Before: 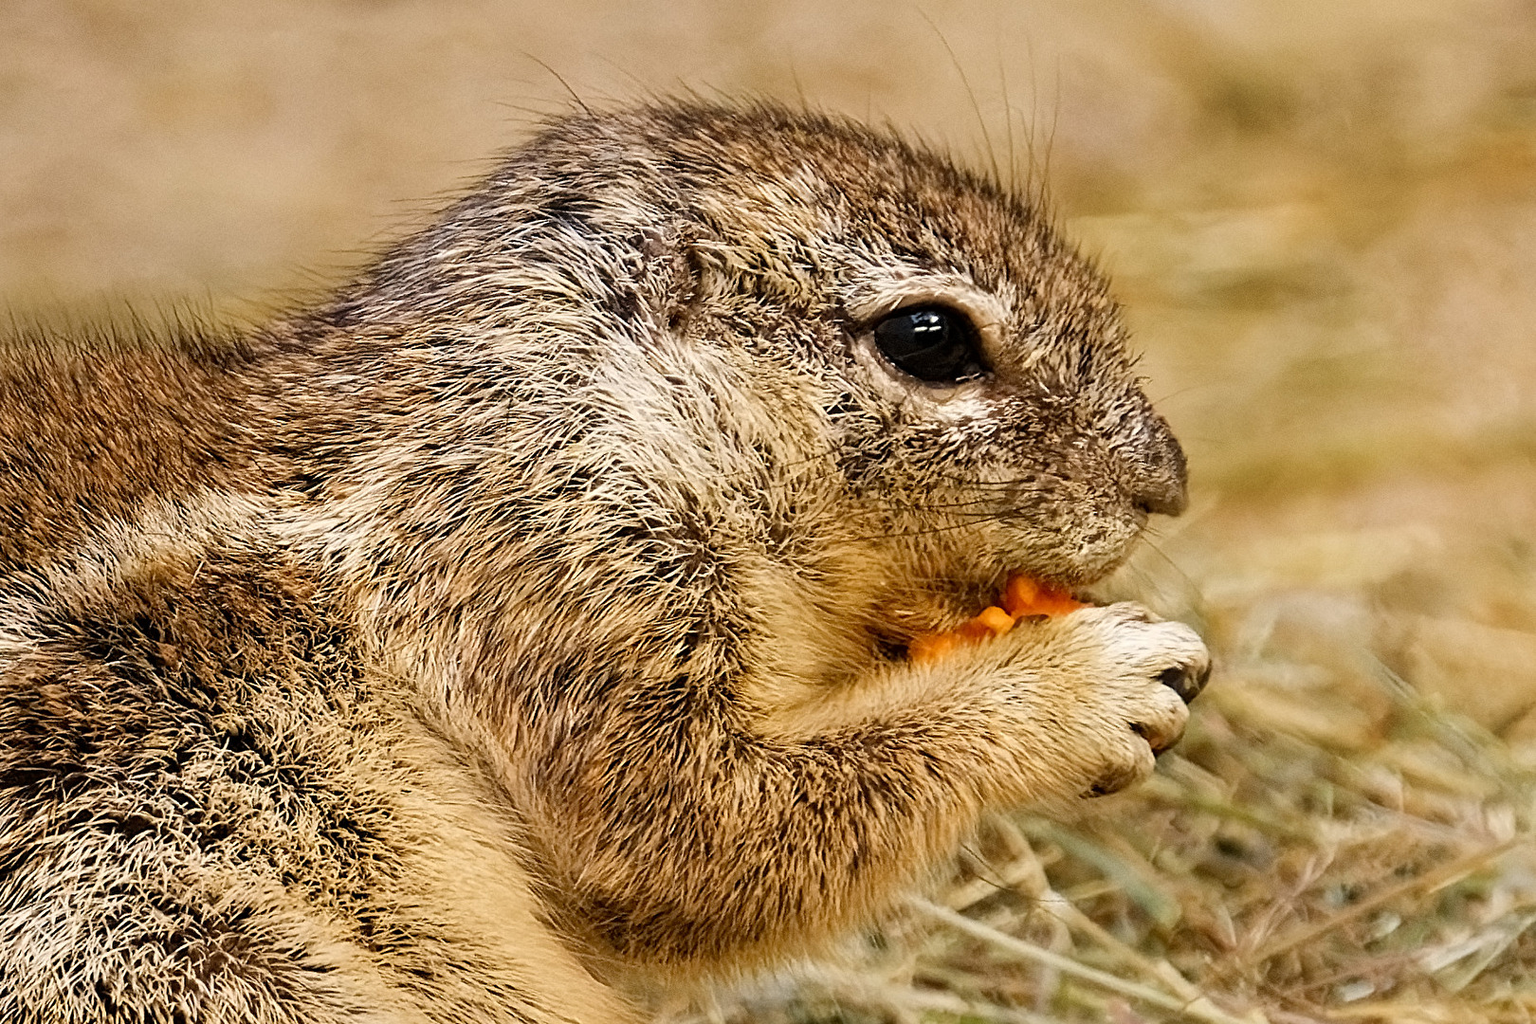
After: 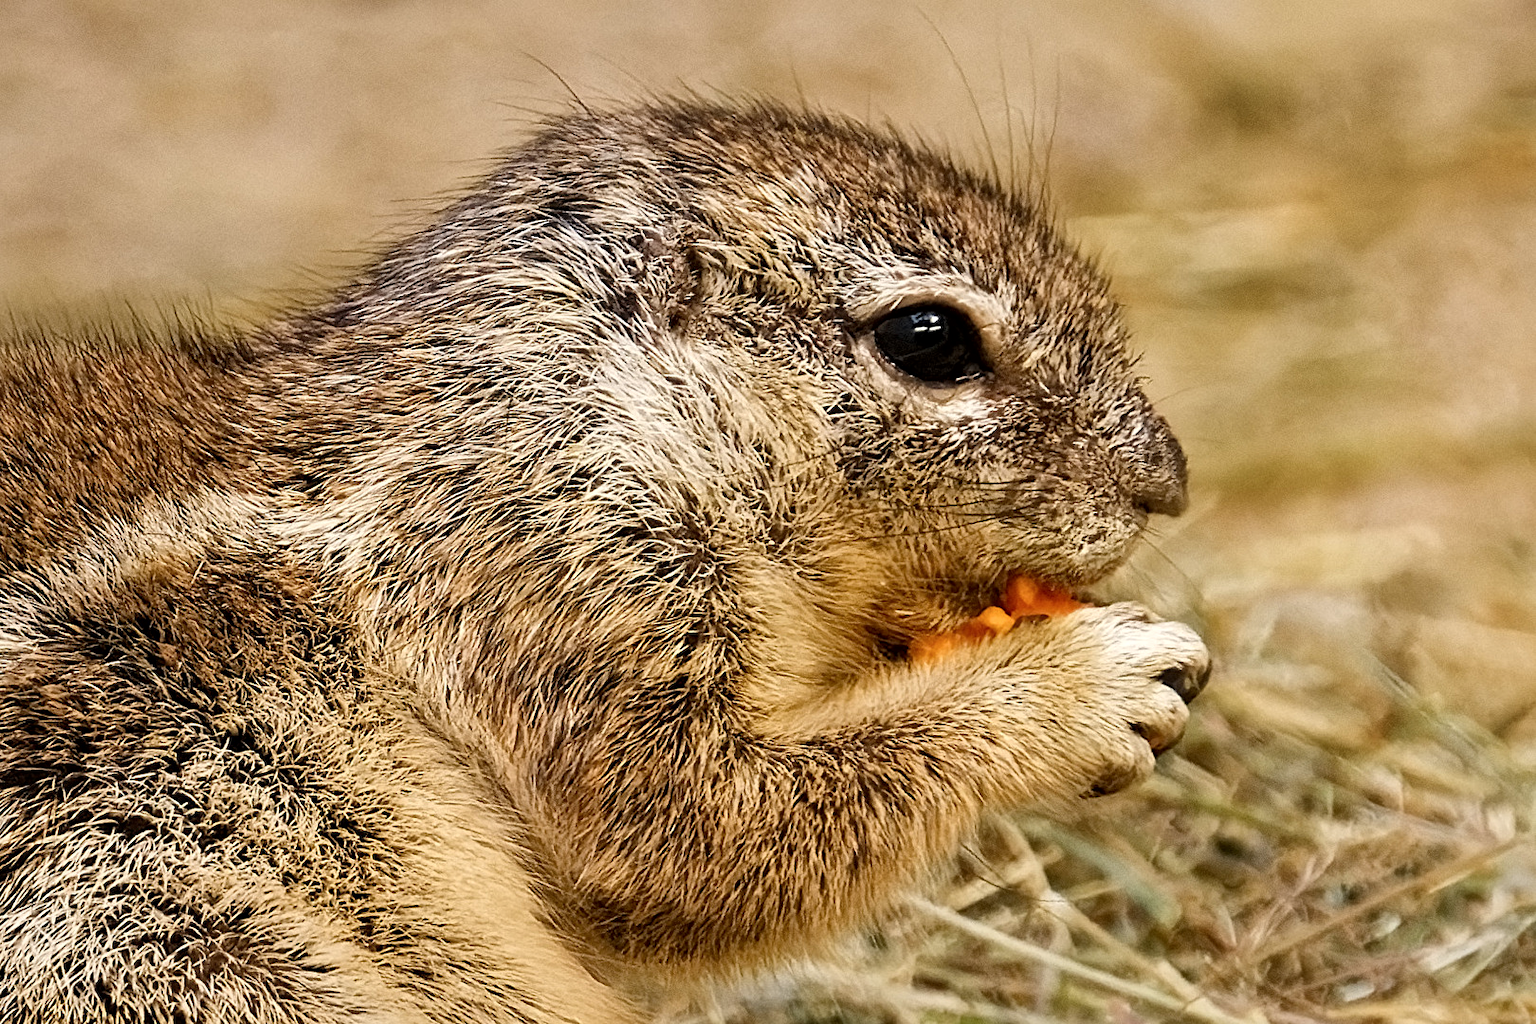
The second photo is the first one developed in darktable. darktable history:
local contrast: mode bilateral grid, contrast 19, coarseness 51, detail 132%, midtone range 0.2
contrast brightness saturation: saturation -0.046
